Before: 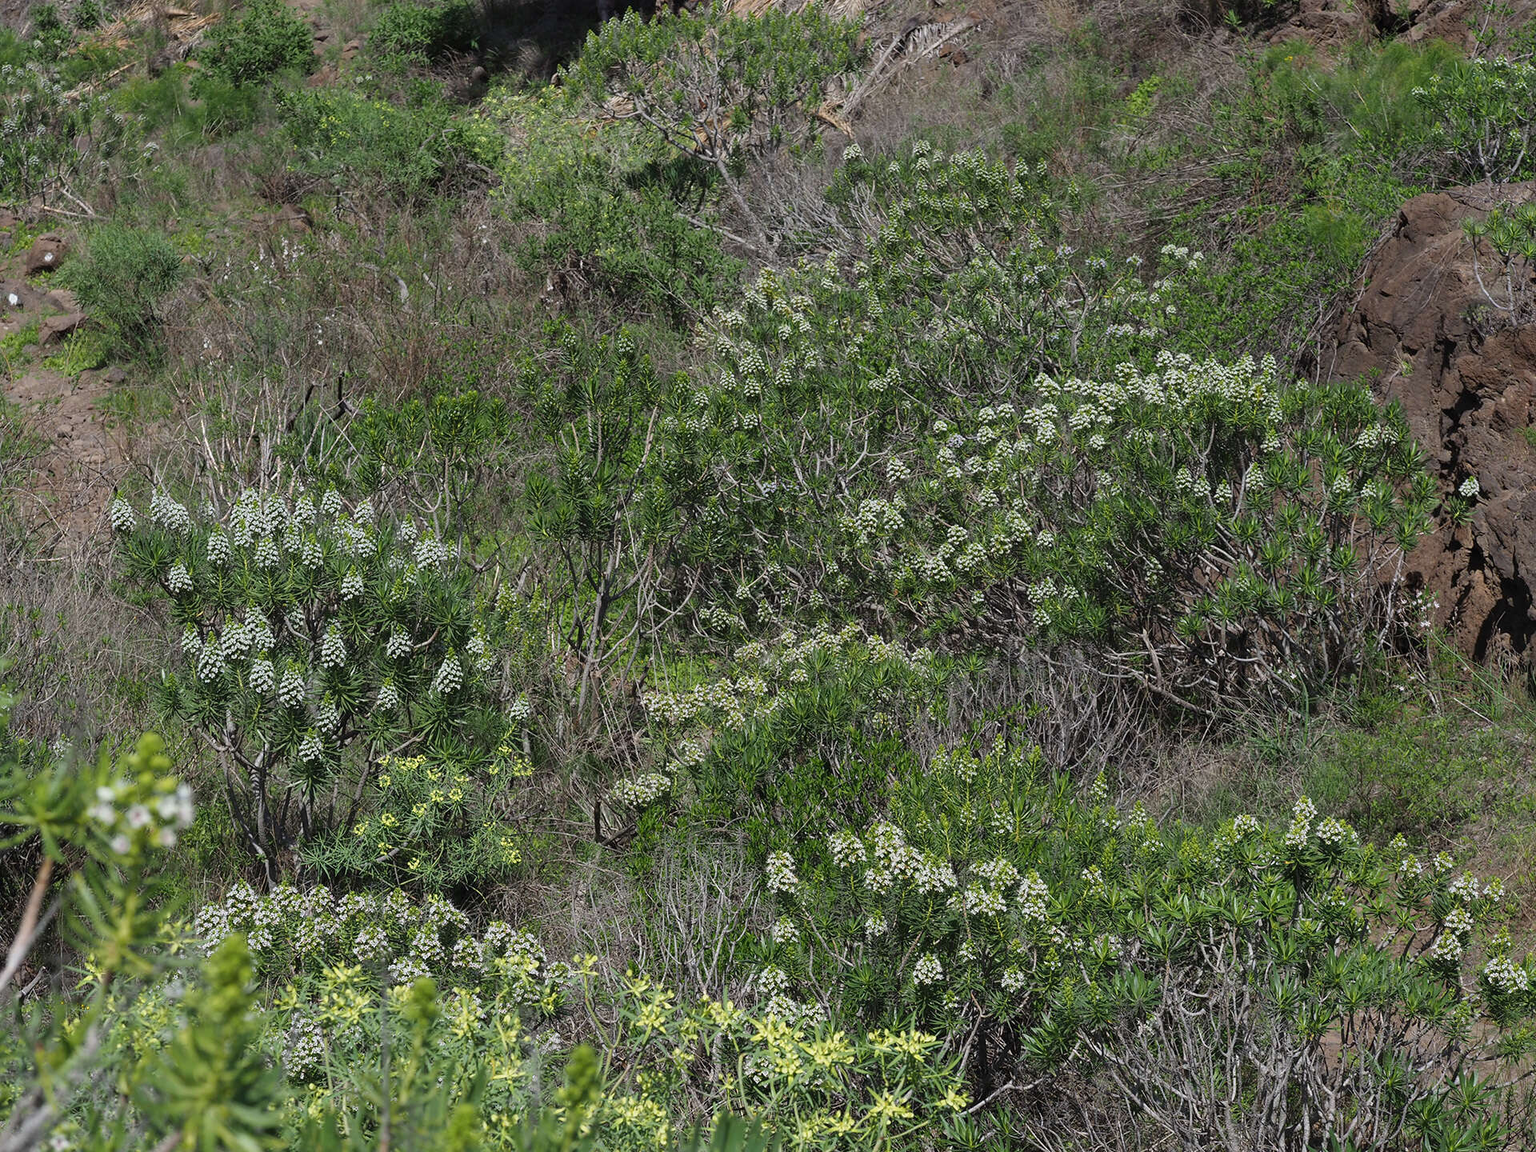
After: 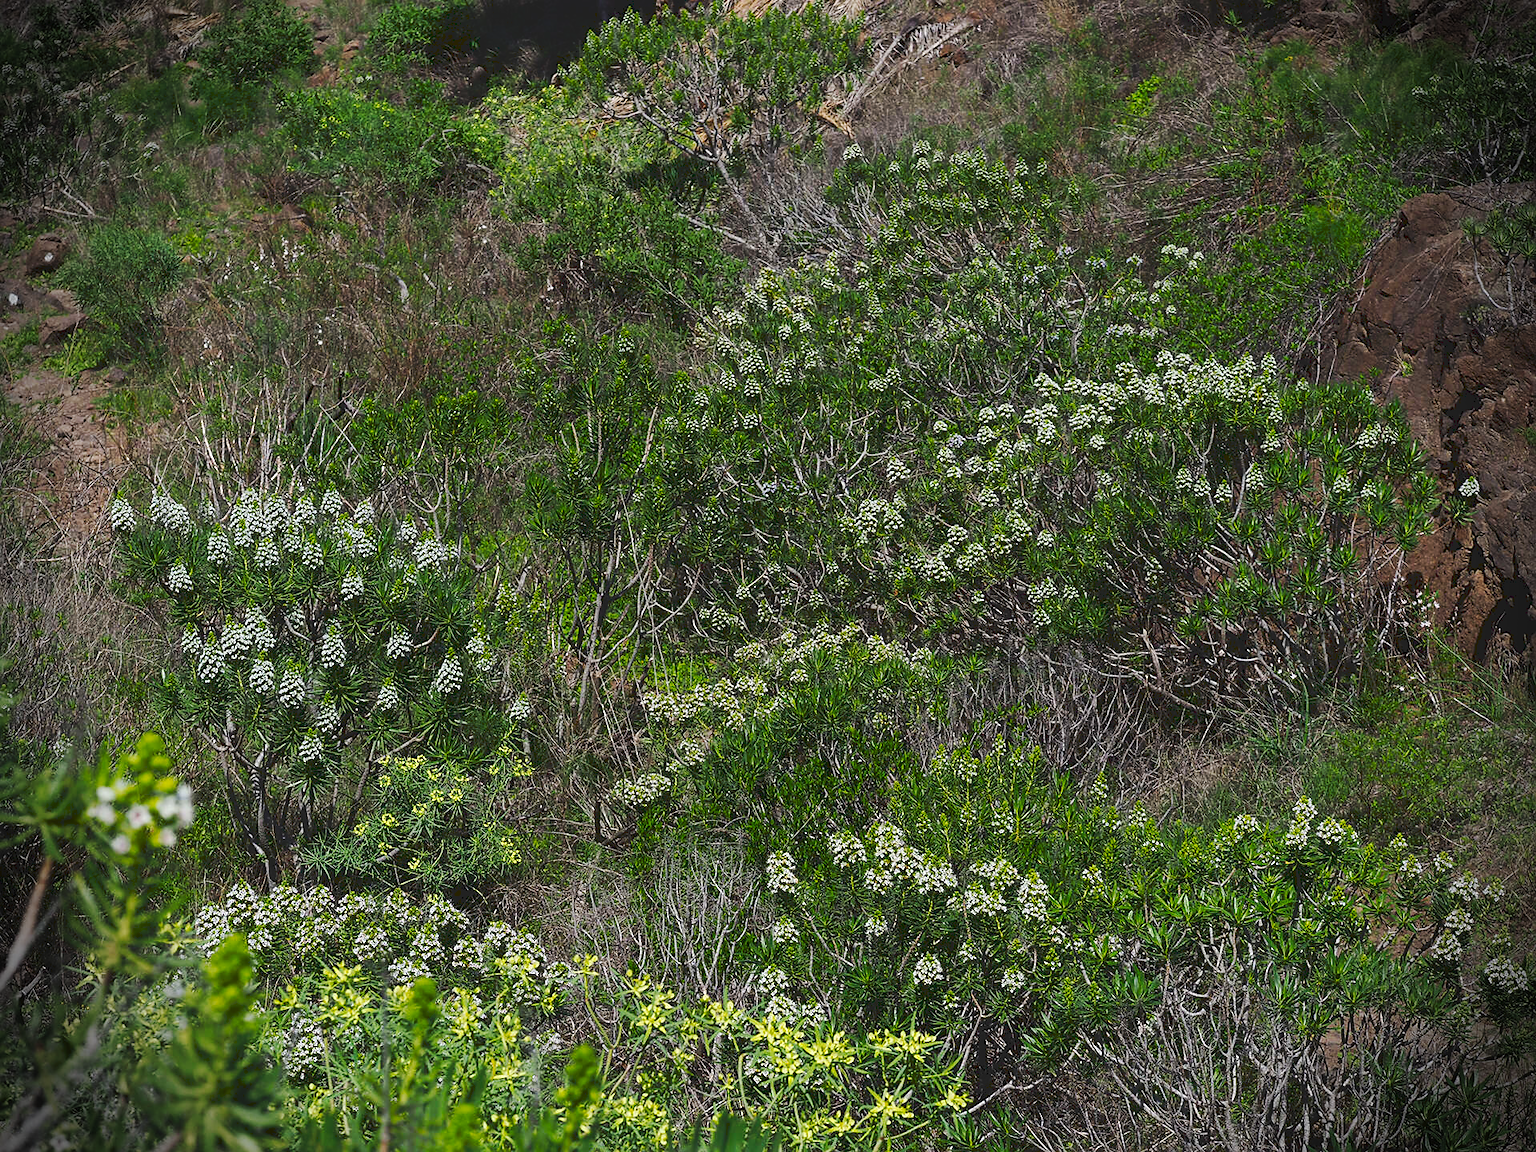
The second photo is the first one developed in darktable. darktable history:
sharpen: radius 1.581, amount 0.362, threshold 1.459
contrast brightness saturation: contrast 0.065, brightness -0.148, saturation 0.111
tone curve: curves: ch0 [(0, 0) (0.003, 0.126) (0.011, 0.129) (0.025, 0.129) (0.044, 0.136) (0.069, 0.145) (0.1, 0.162) (0.136, 0.182) (0.177, 0.211) (0.224, 0.254) (0.277, 0.307) (0.335, 0.366) (0.399, 0.441) (0.468, 0.533) (0.543, 0.624) (0.623, 0.702) (0.709, 0.774) (0.801, 0.835) (0.898, 0.904) (1, 1)], preserve colors none
color balance rgb: perceptual saturation grading › global saturation 24.893%, perceptual brilliance grading › highlights 2.978%
vignetting: fall-off start 87.64%, fall-off radius 25.92%, brightness -0.808, unbound false
